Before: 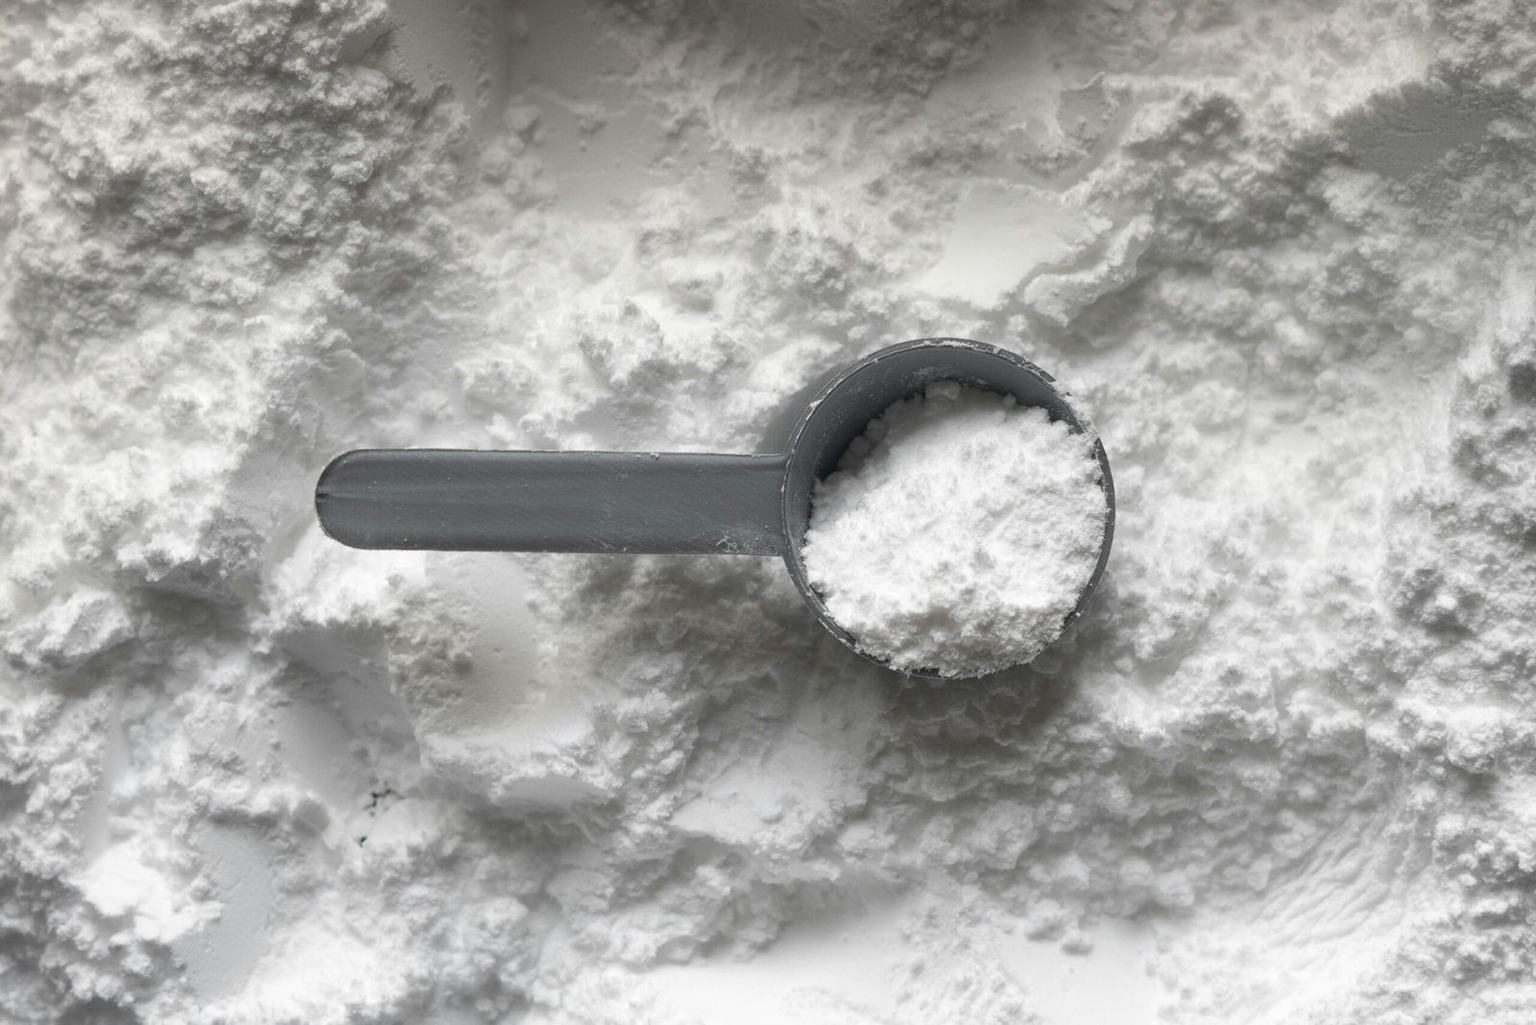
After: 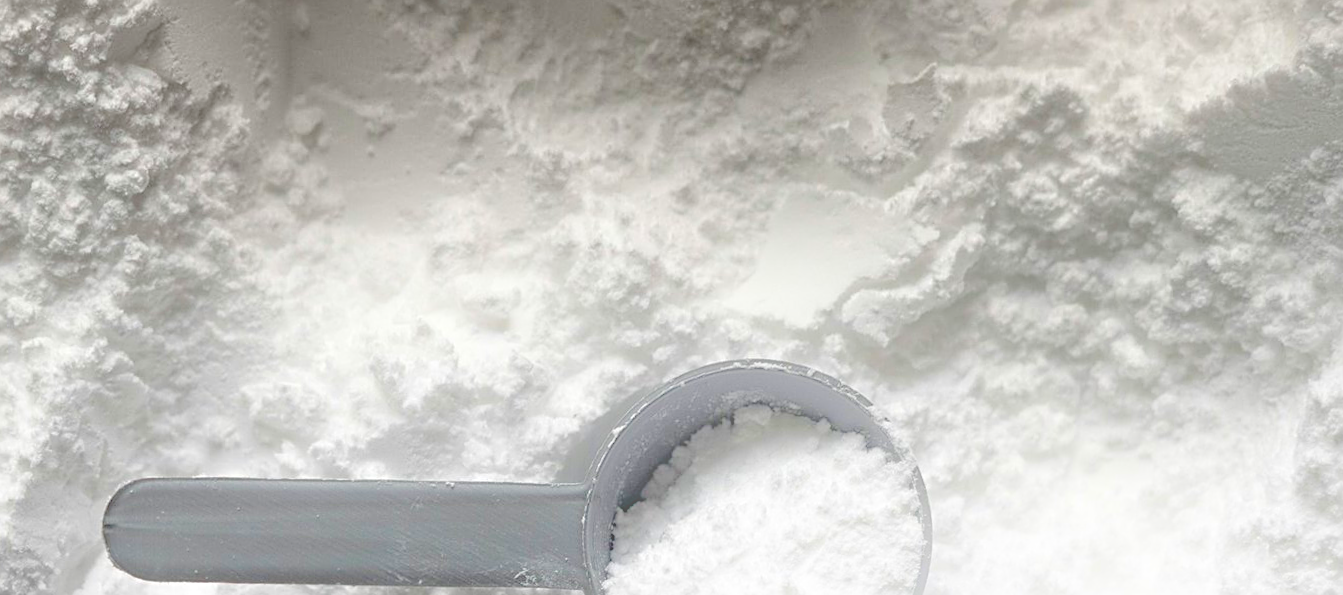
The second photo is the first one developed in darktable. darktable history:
sharpen: on, module defaults
crop and rotate: left 11.812%, bottom 42.776%
rotate and perspective: rotation 0.074°, lens shift (vertical) 0.096, lens shift (horizontal) -0.041, crop left 0.043, crop right 0.952, crop top 0.024, crop bottom 0.979
tone equalizer: -7 EV 0.15 EV, -6 EV 0.6 EV, -5 EV 1.15 EV, -4 EV 1.33 EV, -3 EV 1.15 EV, -2 EV 0.6 EV, -1 EV 0.15 EV, mask exposure compensation -0.5 EV
haze removal: strength 0.29, distance 0.25, compatibility mode true, adaptive false
bloom: threshold 82.5%, strength 16.25%
